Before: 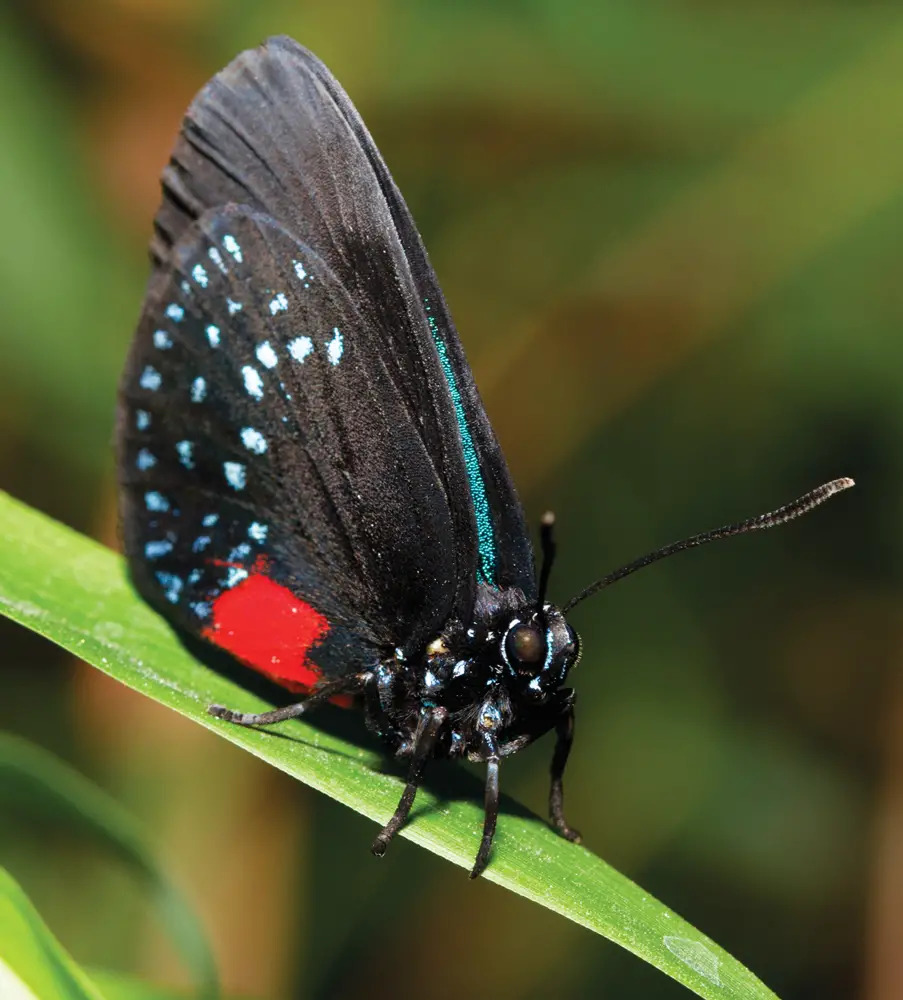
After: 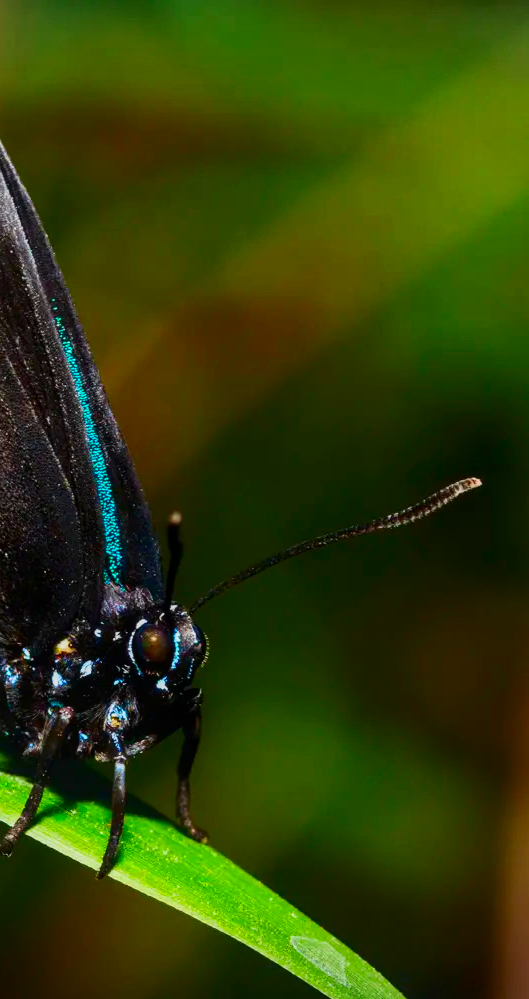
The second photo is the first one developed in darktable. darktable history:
tone equalizer: on, module defaults
exposure: black level correction 0.001, exposure -0.125 EV, compensate exposure bias true, compensate highlight preservation false
crop: left 41.402%
contrast brightness saturation: contrast 0.26, brightness 0.02, saturation 0.87
vignetting: fall-off radius 60.92%
local contrast: detail 110%
